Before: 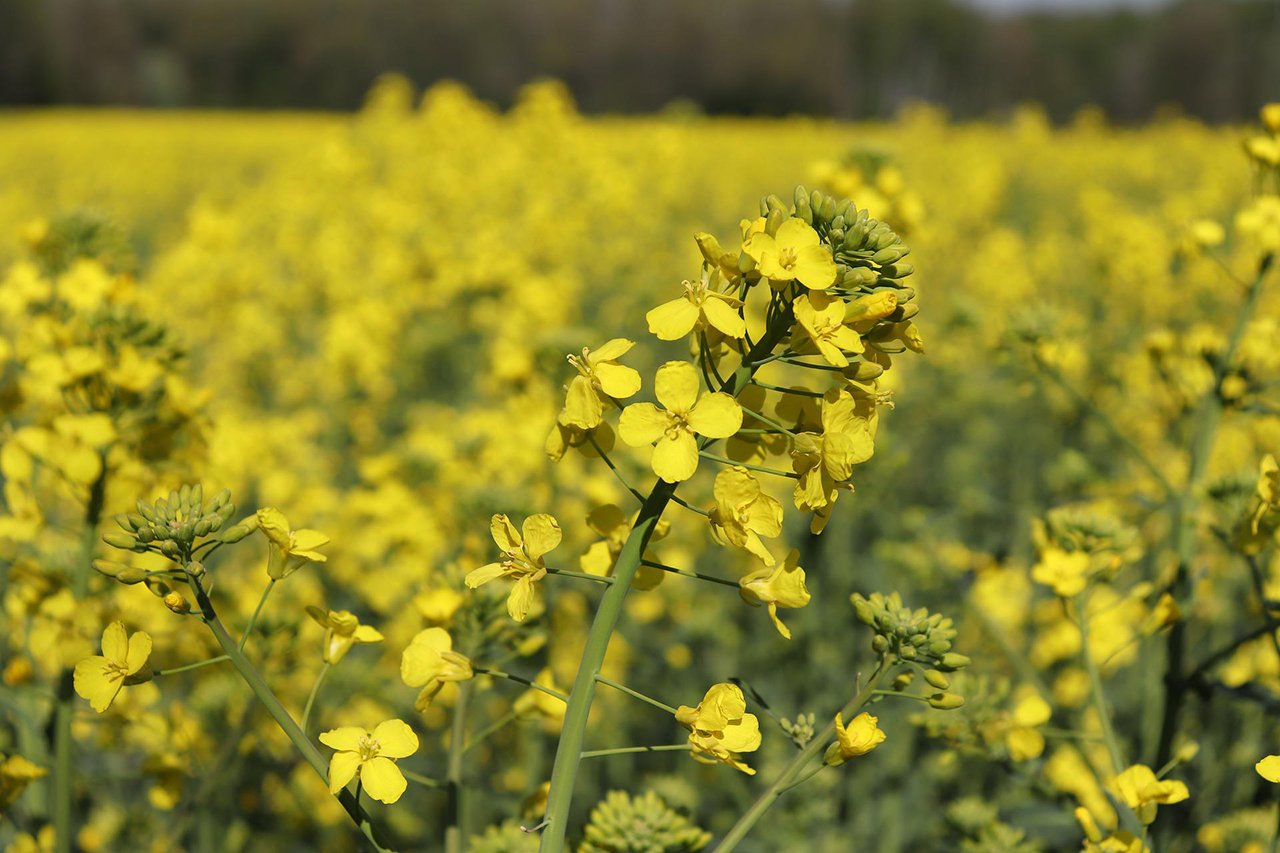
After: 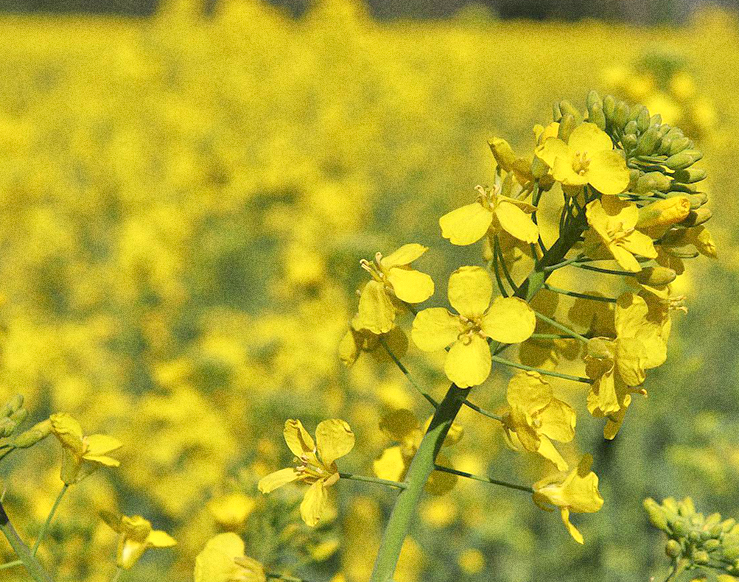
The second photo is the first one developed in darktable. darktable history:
grain: coarseness 0.09 ISO, strength 40%
crop: left 16.202%, top 11.208%, right 26.045%, bottom 20.557%
tone equalizer: -7 EV 0.15 EV, -6 EV 0.6 EV, -5 EV 1.15 EV, -4 EV 1.33 EV, -3 EV 1.15 EV, -2 EV 0.6 EV, -1 EV 0.15 EV, mask exposure compensation -0.5 EV
